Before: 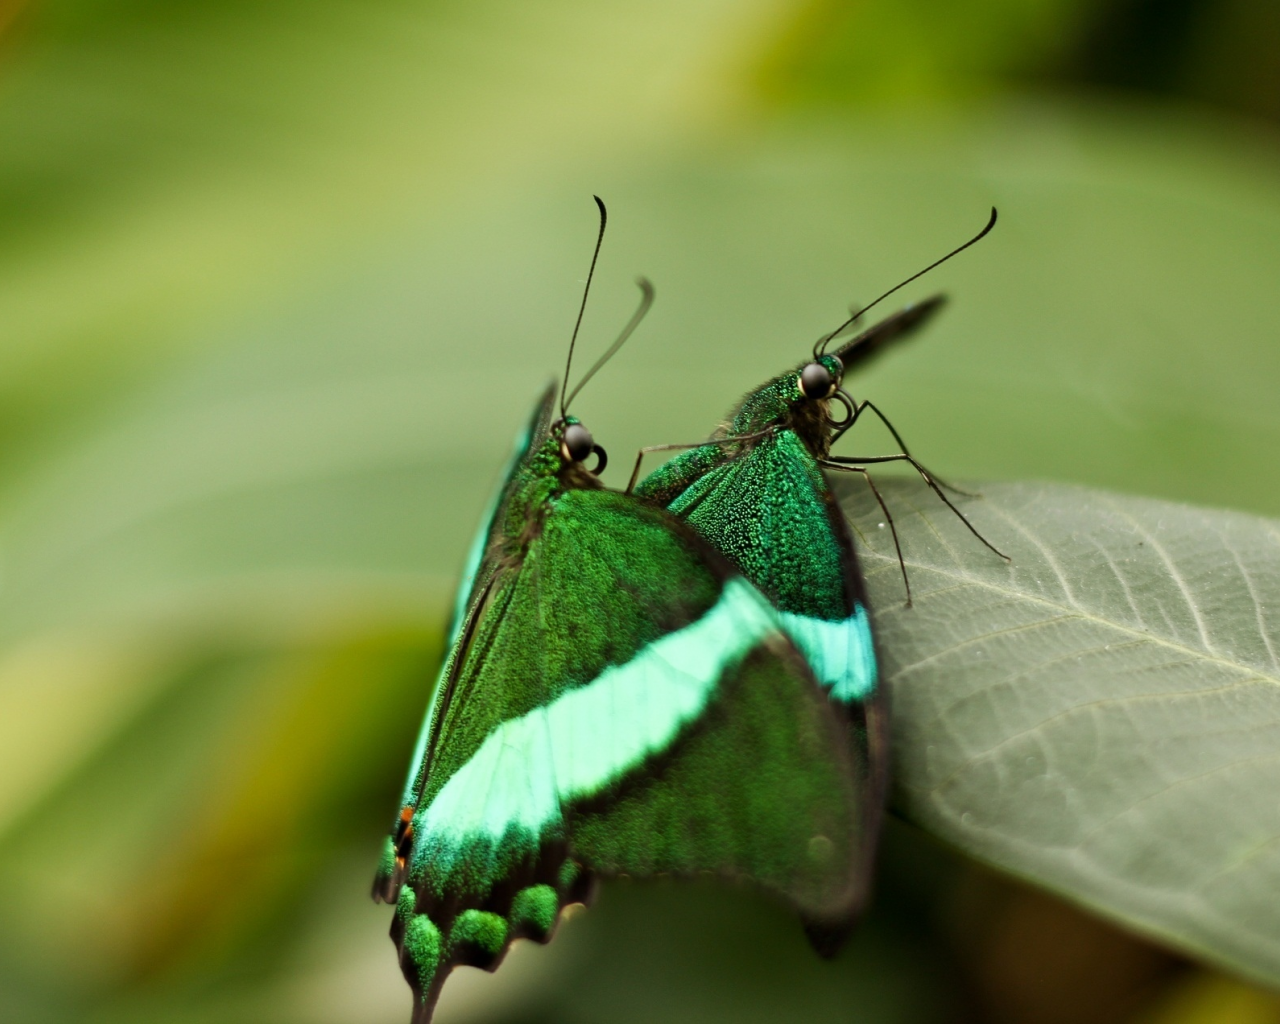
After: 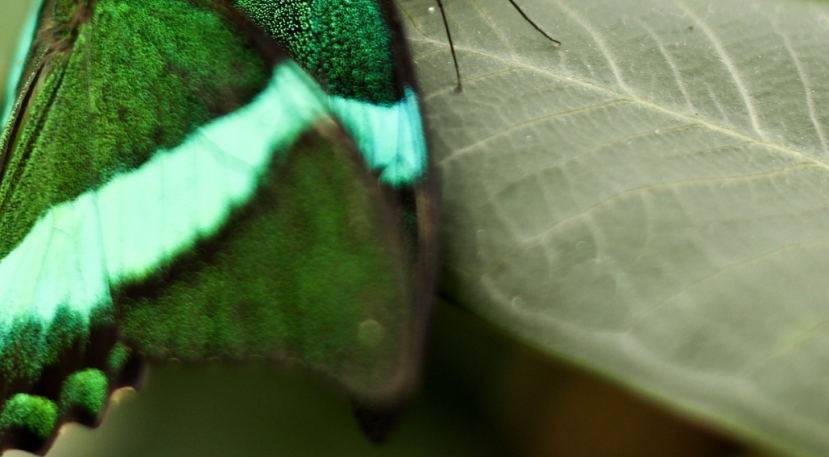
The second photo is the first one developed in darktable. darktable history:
crop and rotate: left 35.227%, top 50.394%, bottom 4.941%
